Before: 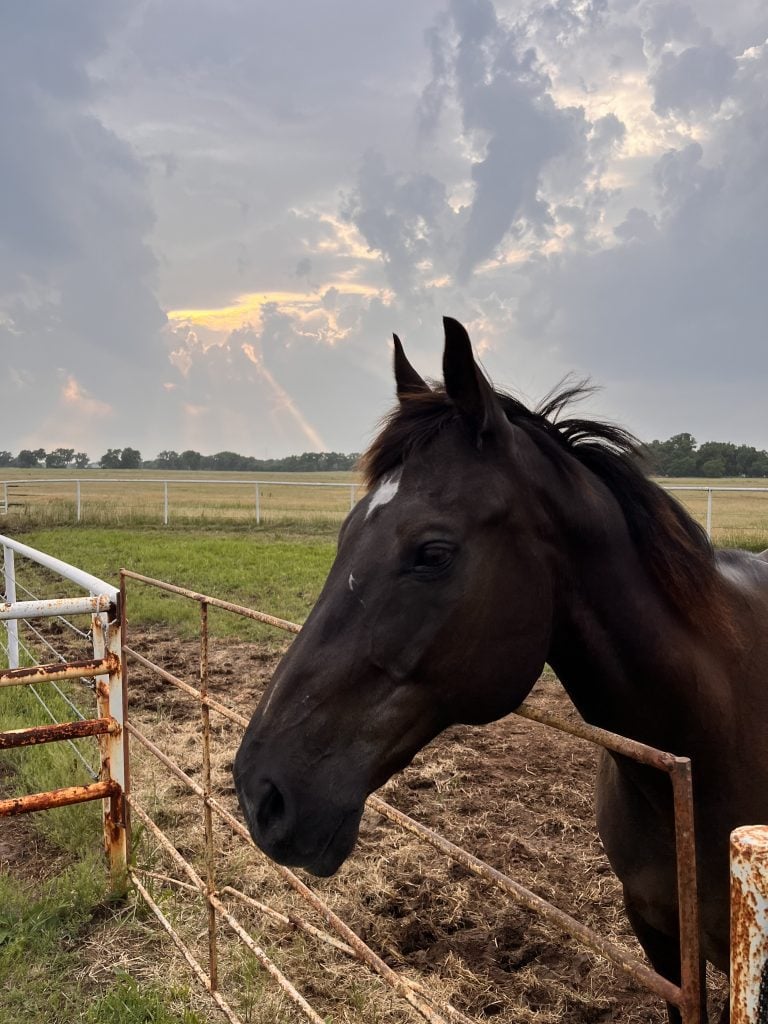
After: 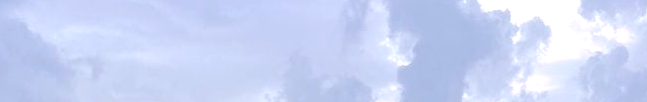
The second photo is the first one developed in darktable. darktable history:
exposure: exposure 0.566 EV, compensate highlight preservation false
crop and rotate: left 9.644%, top 9.491%, right 6.021%, bottom 80.509%
color calibration: illuminant as shot in camera, x 0.37, y 0.382, temperature 4313.32 K
